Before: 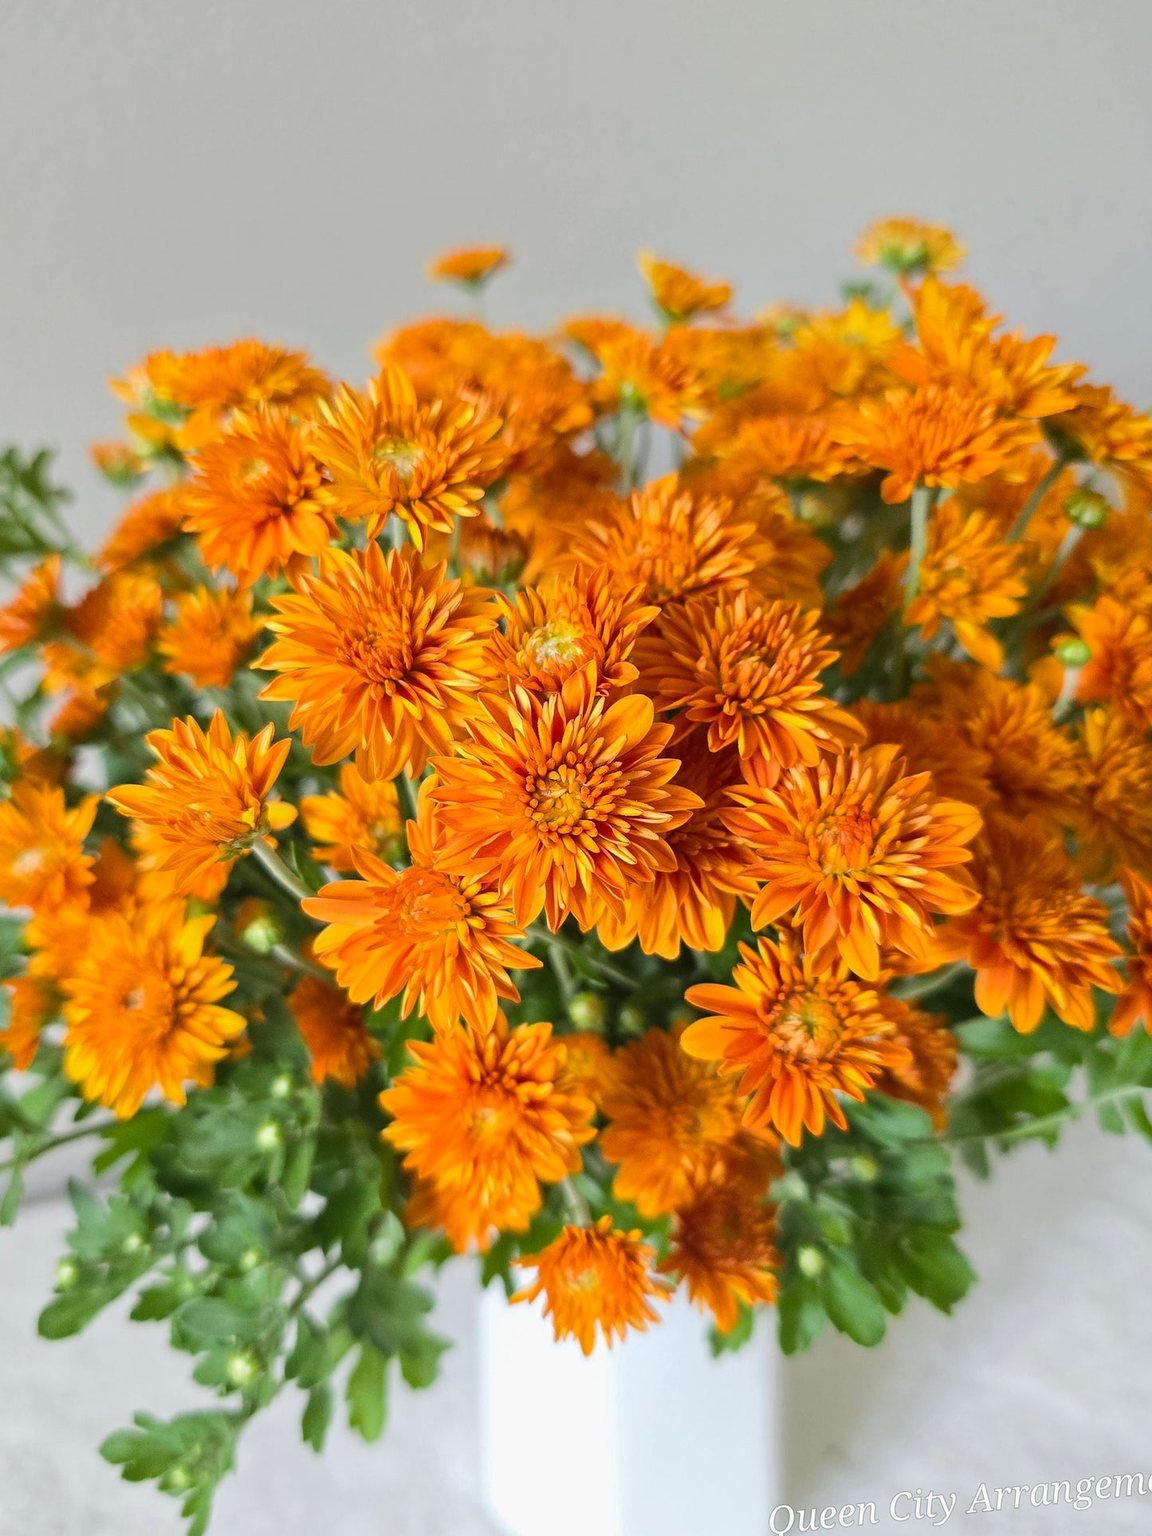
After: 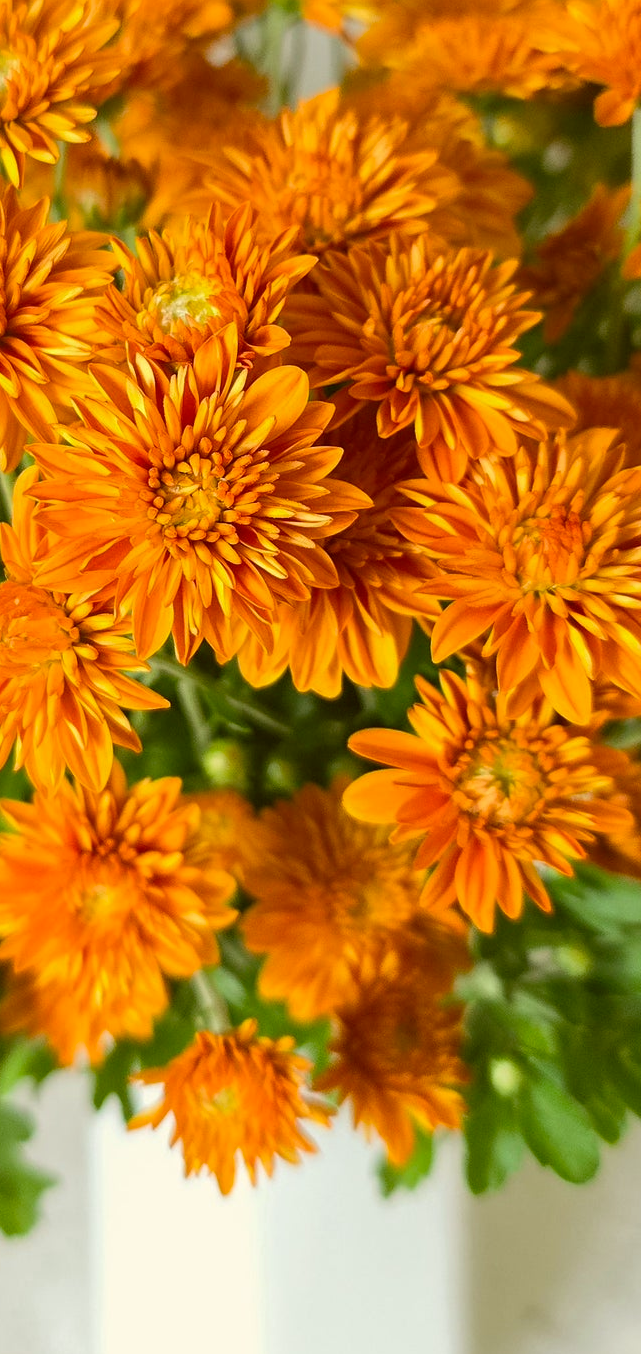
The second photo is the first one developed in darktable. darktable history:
color correction: highlights a* -1.43, highlights b* 10.12, shadows a* 0.395, shadows b* 19.35
crop: left 35.432%, top 26.233%, right 20.145%, bottom 3.432%
tone equalizer: on, module defaults
